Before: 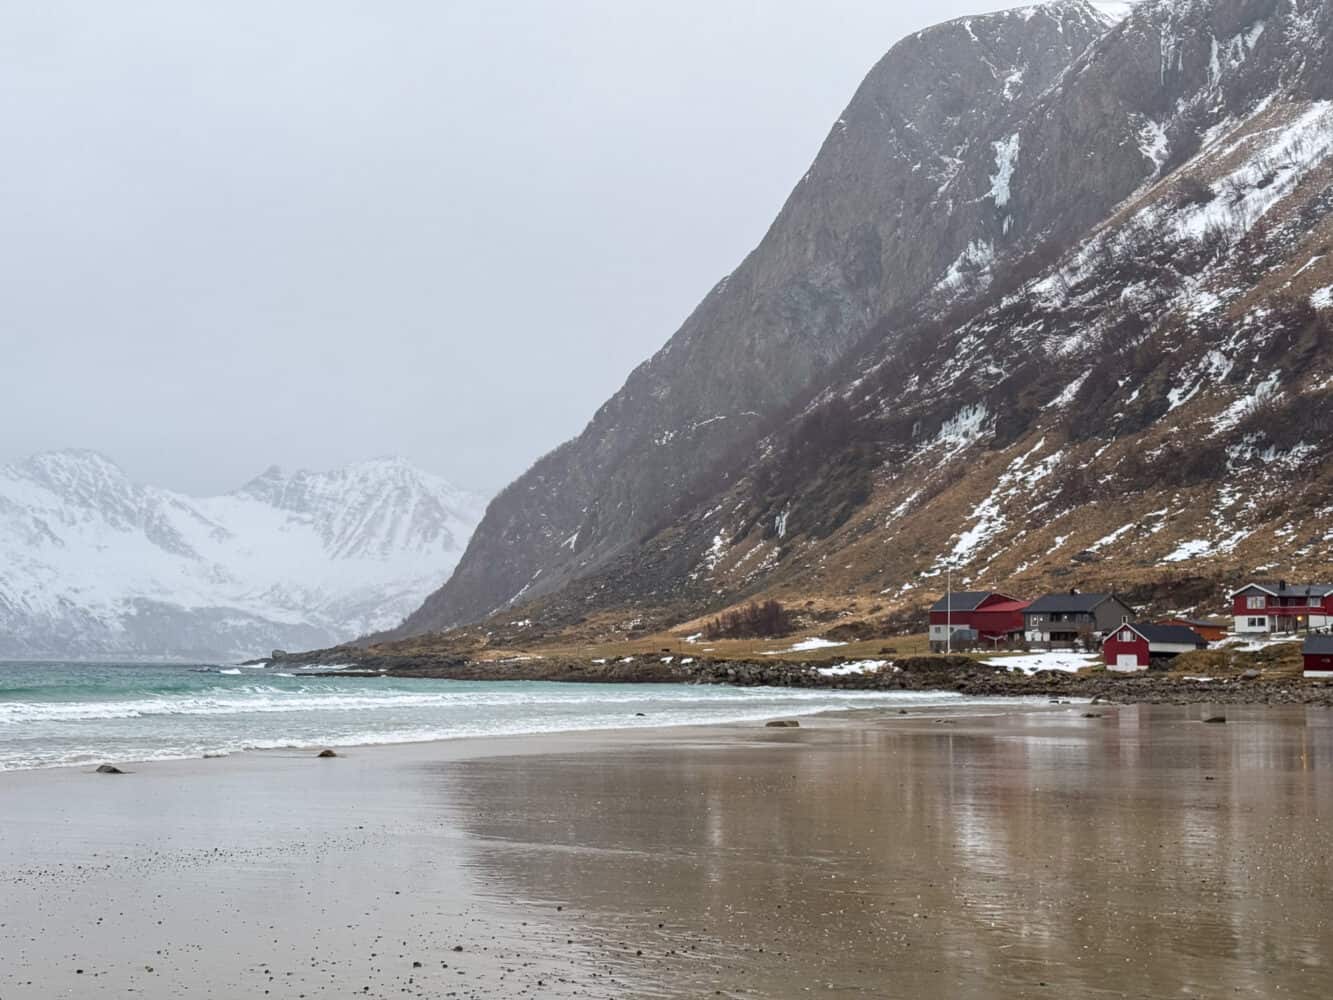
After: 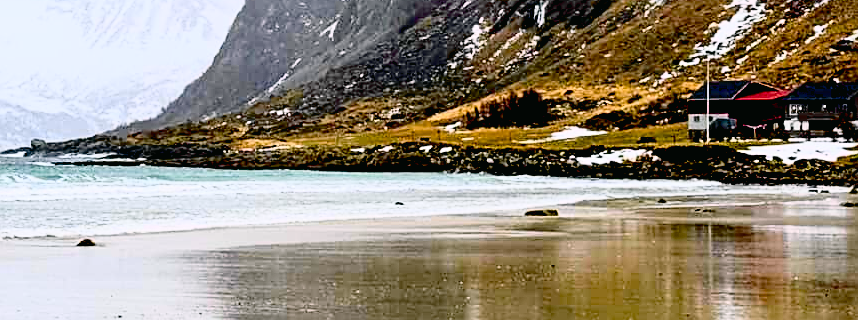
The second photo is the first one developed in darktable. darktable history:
sharpen: on, module defaults
crop: left 18.091%, top 51.13%, right 17.525%, bottom 16.85%
contrast brightness saturation: contrast 0.23, brightness 0.1, saturation 0.29
exposure: black level correction 0.056, compensate highlight preservation false
color balance rgb: shadows lift › chroma 2%, shadows lift › hue 217.2°, power › chroma 0.25%, power › hue 60°, highlights gain › chroma 1.5%, highlights gain › hue 309.6°, global offset › luminance -0.5%, perceptual saturation grading › global saturation 15%, global vibrance 20%
tone curve: curves: ch0 [(0, 0.013) (0.129, 0.1) (0.327, 0.382) (0.489, 0.573) (0.66, 0.748) (0.858, 0.926) (1, 0.977)]; ch1 [(0, 0) (0.353, 0.344) (0.45, 0.46) (0.498, 0.495) (0.521, 0.506) (0.563, 0.559) (0.592, 0.585) (0.657, 0.655) (1, 1)]; ch2 [(0, 0) (0.333, 0.346) (0.375, 0.375) (0.427, 0.44) (0.5, 0.501) (0.505, 0.499) (0.528, 0.533) (0.579, 0.61) (0.612, 0.644) (0.66, 0.715) (1, 1)], color space Lab, independent channels, preserve colors none
